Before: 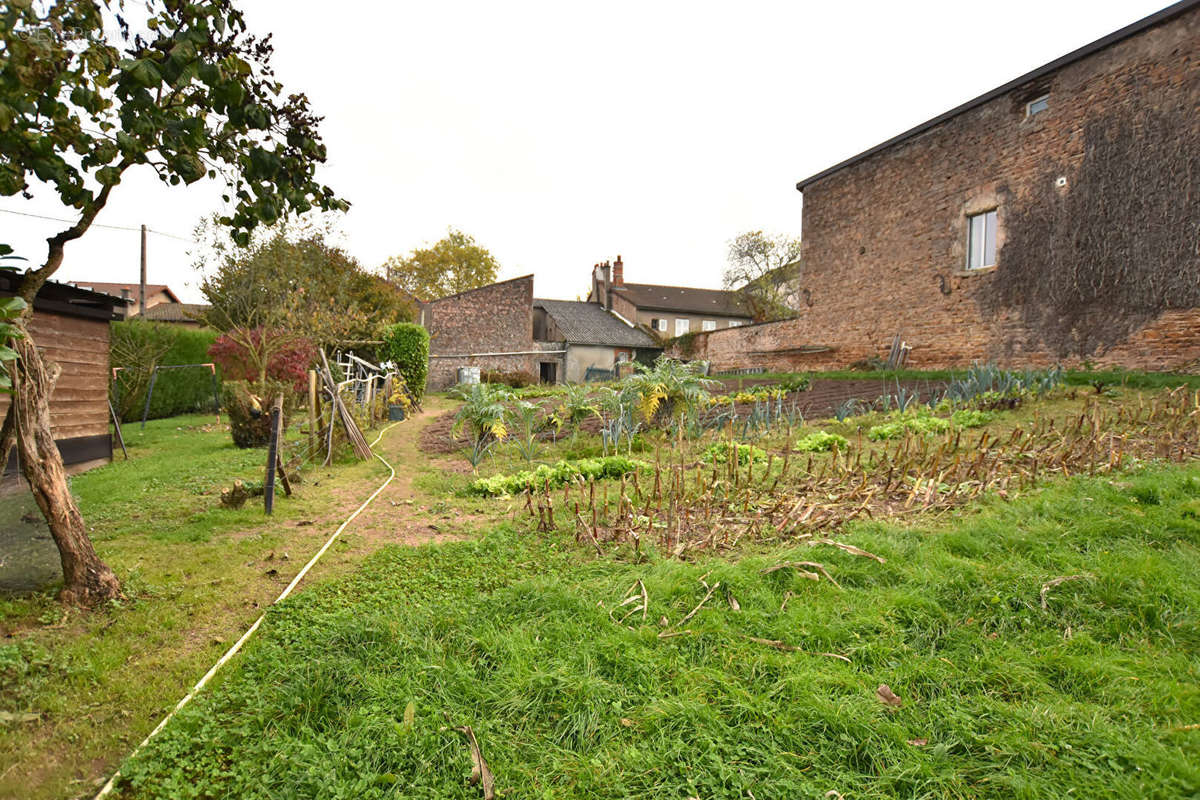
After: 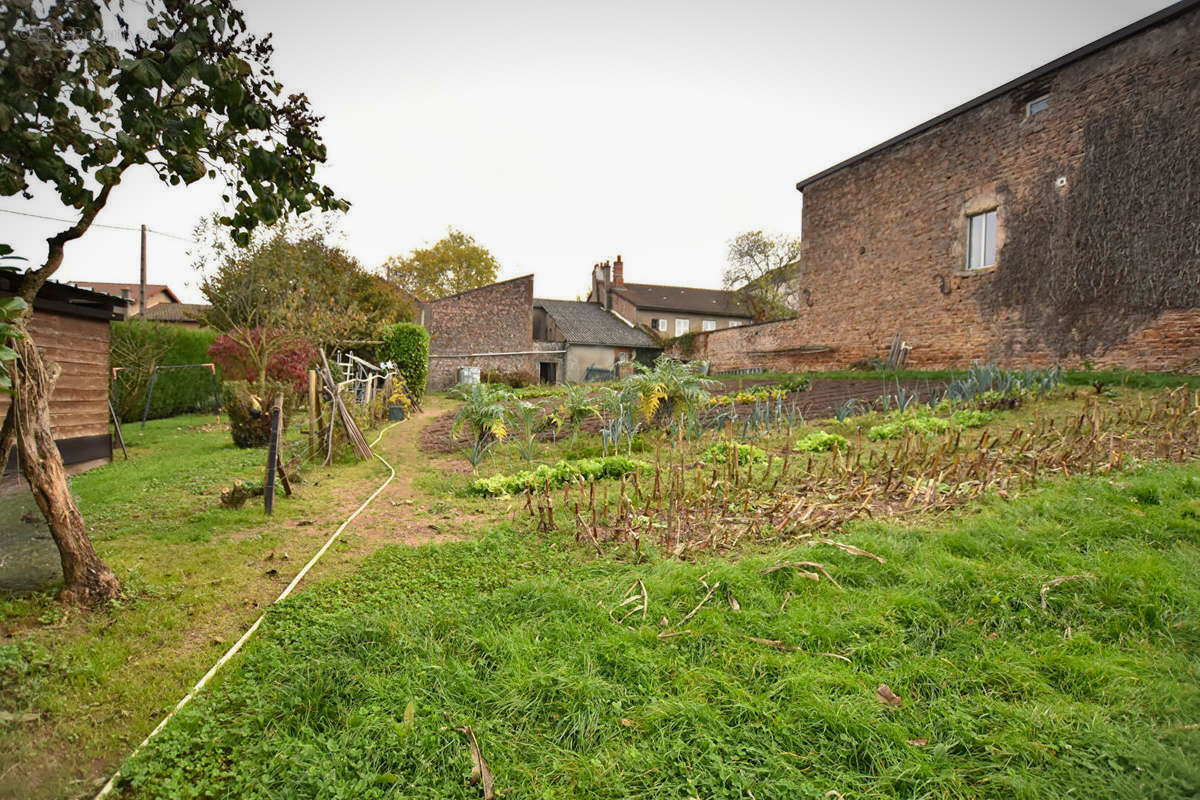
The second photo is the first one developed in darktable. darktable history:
vignetting: fall-off start 99.55%, center (-0.029, 0.234), width/height ratio 1.32, unbound false
shadows and highlights: shadows -20.56, white point adjustment -1.92, highlights -34.9
